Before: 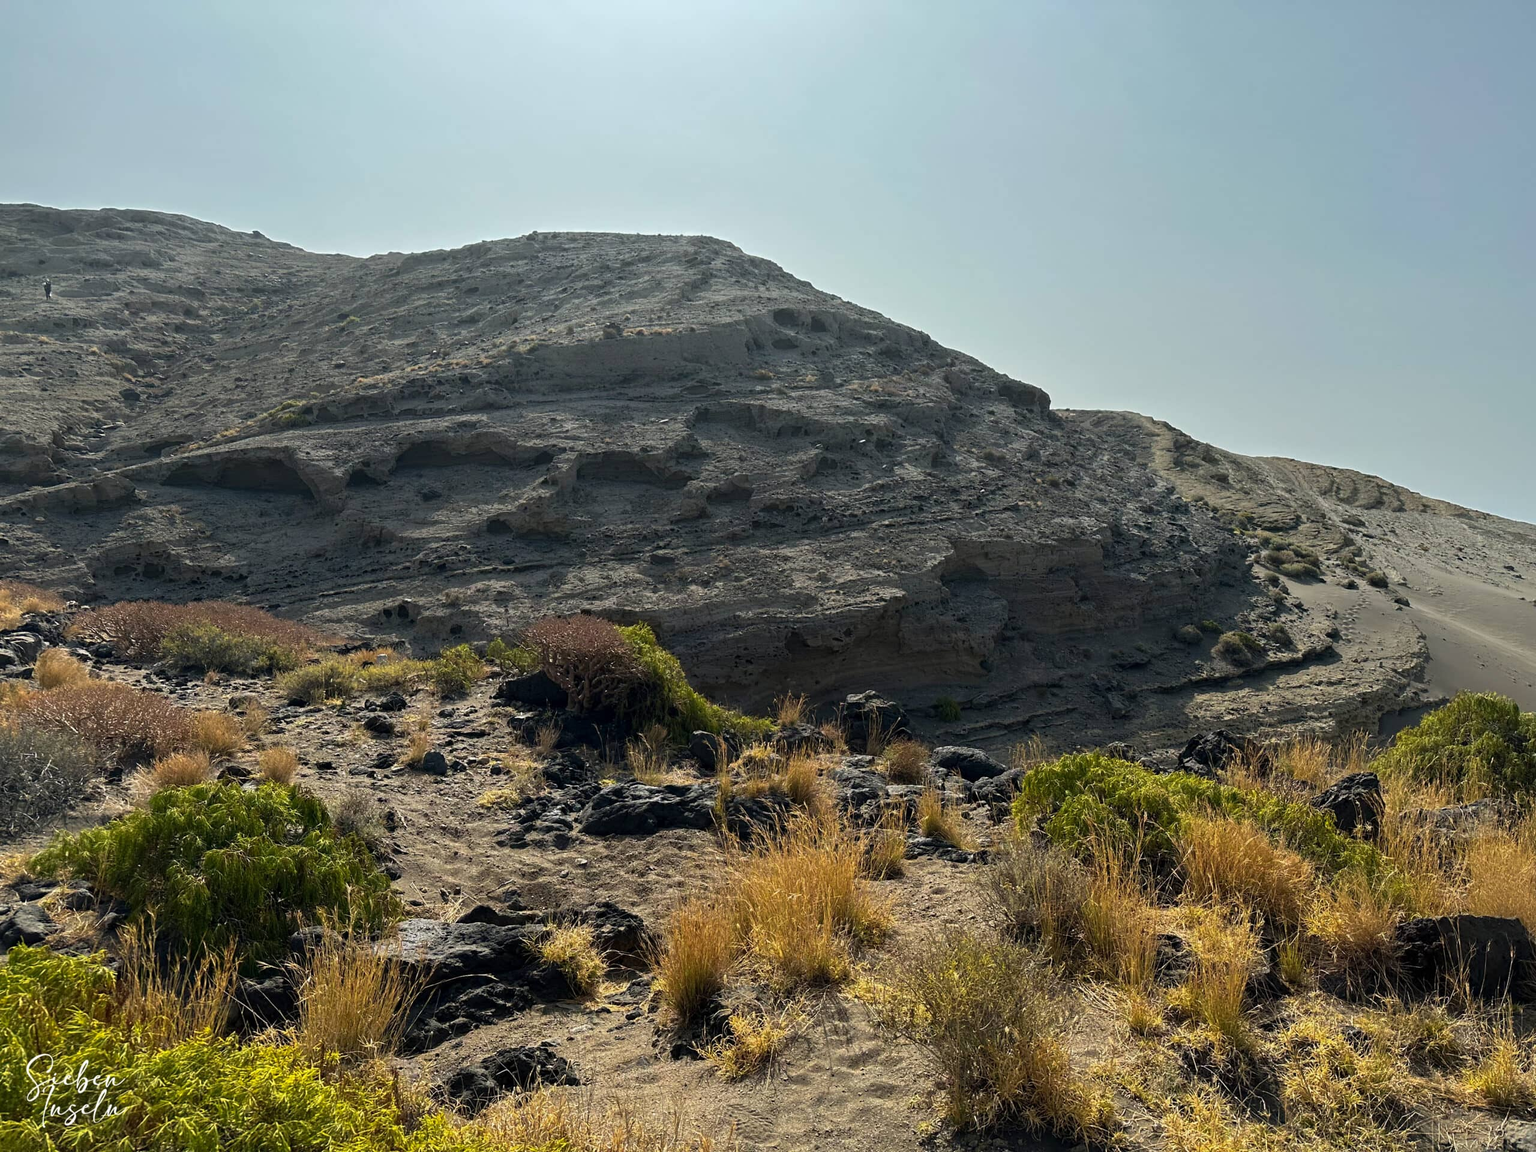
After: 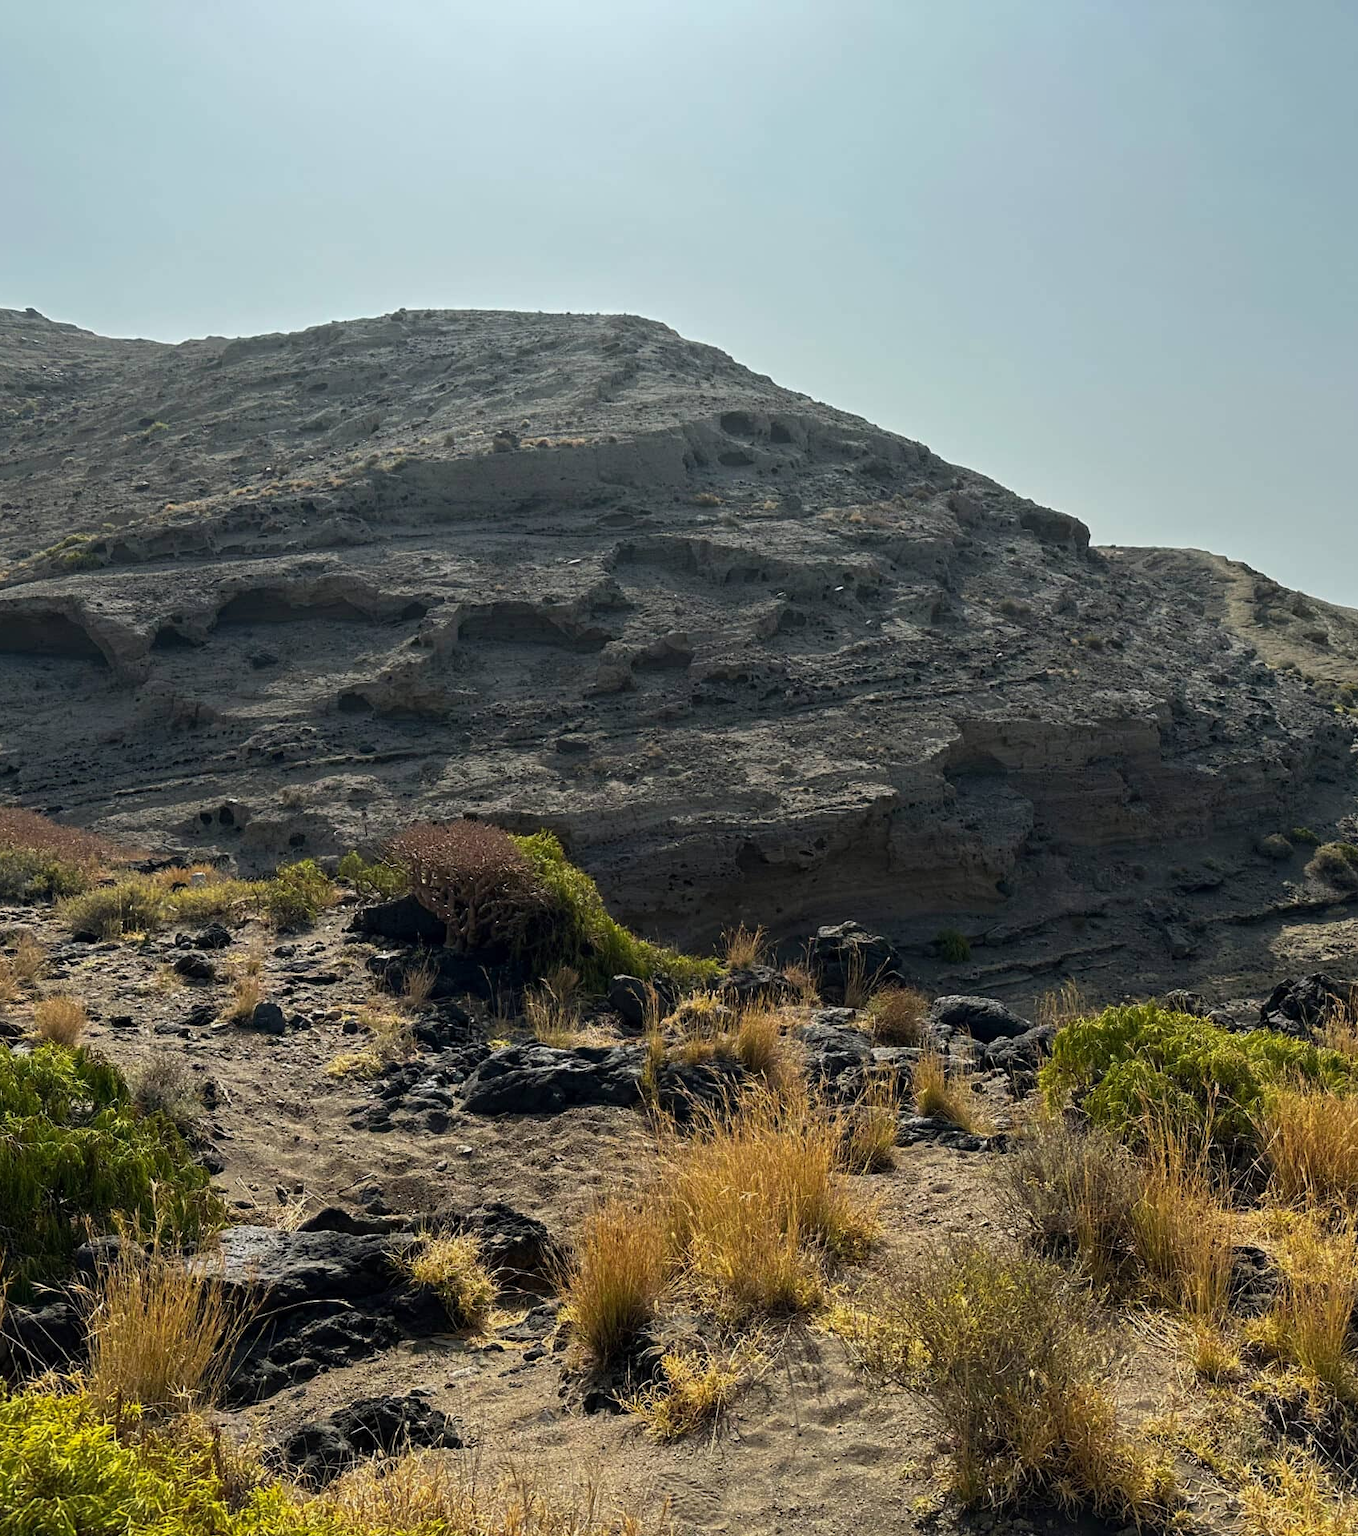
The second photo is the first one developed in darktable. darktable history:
crop and rotate: left 15.226%, right 18.464%
exposure: exposure -0.048 EV, compensate highlight preservation false
